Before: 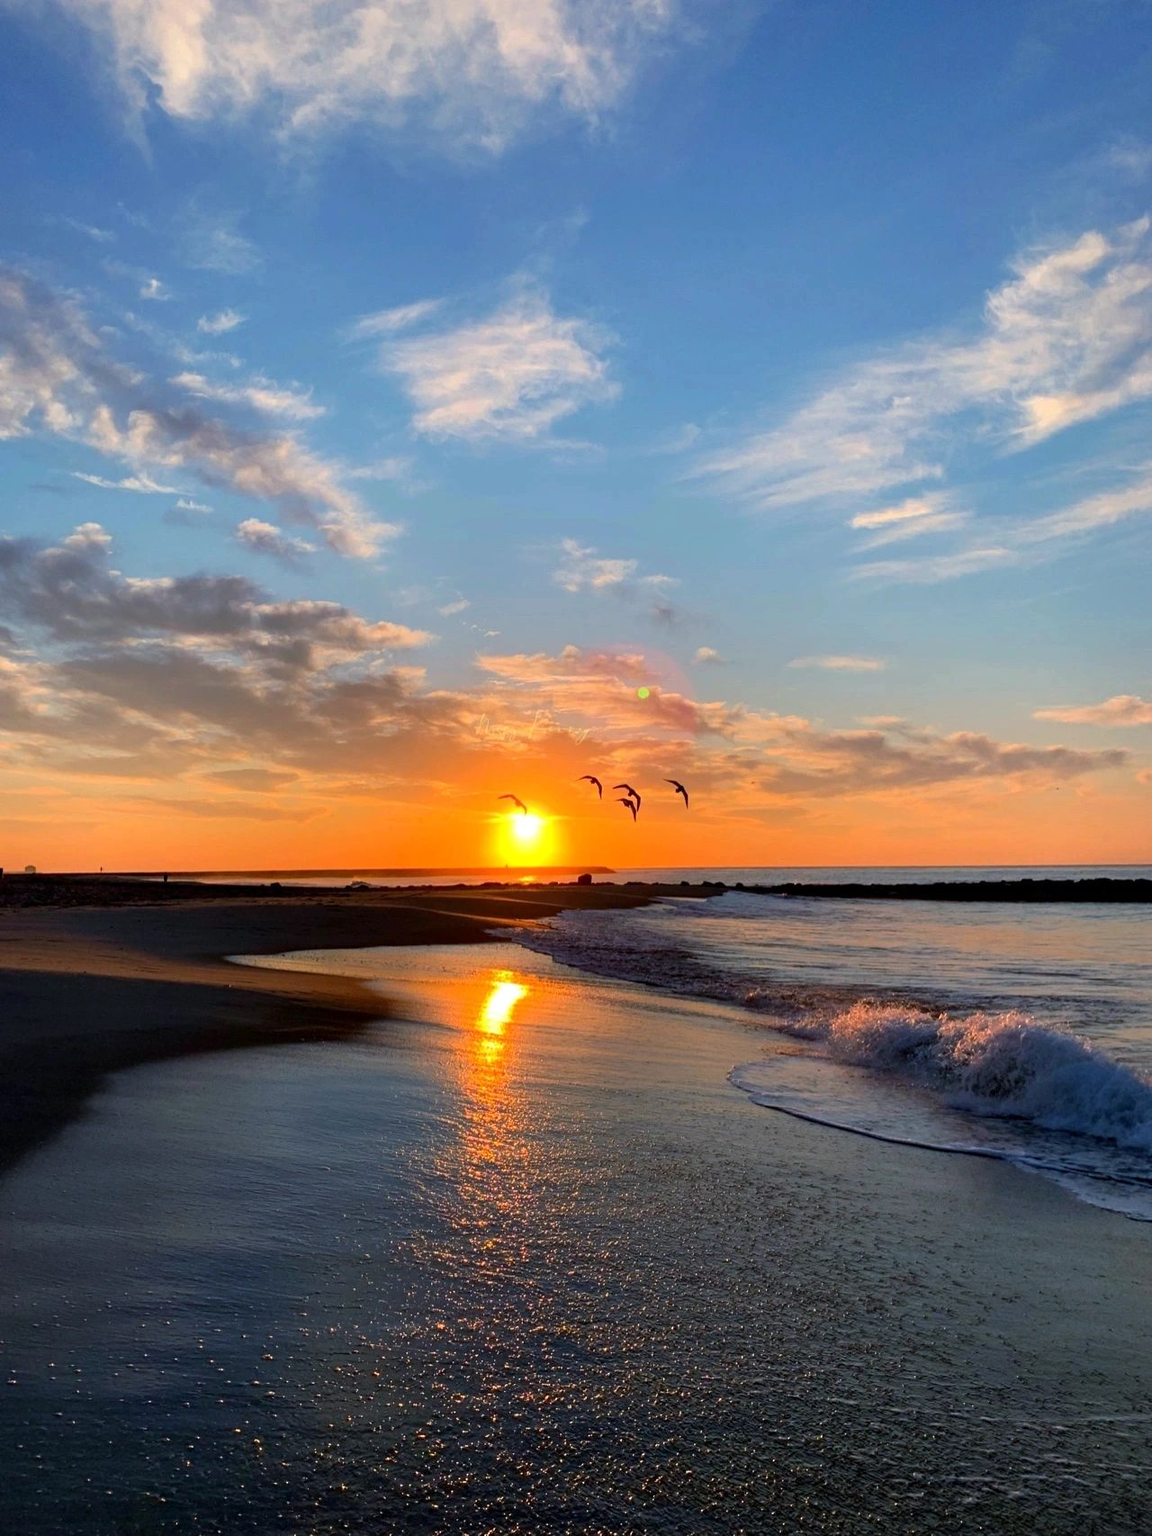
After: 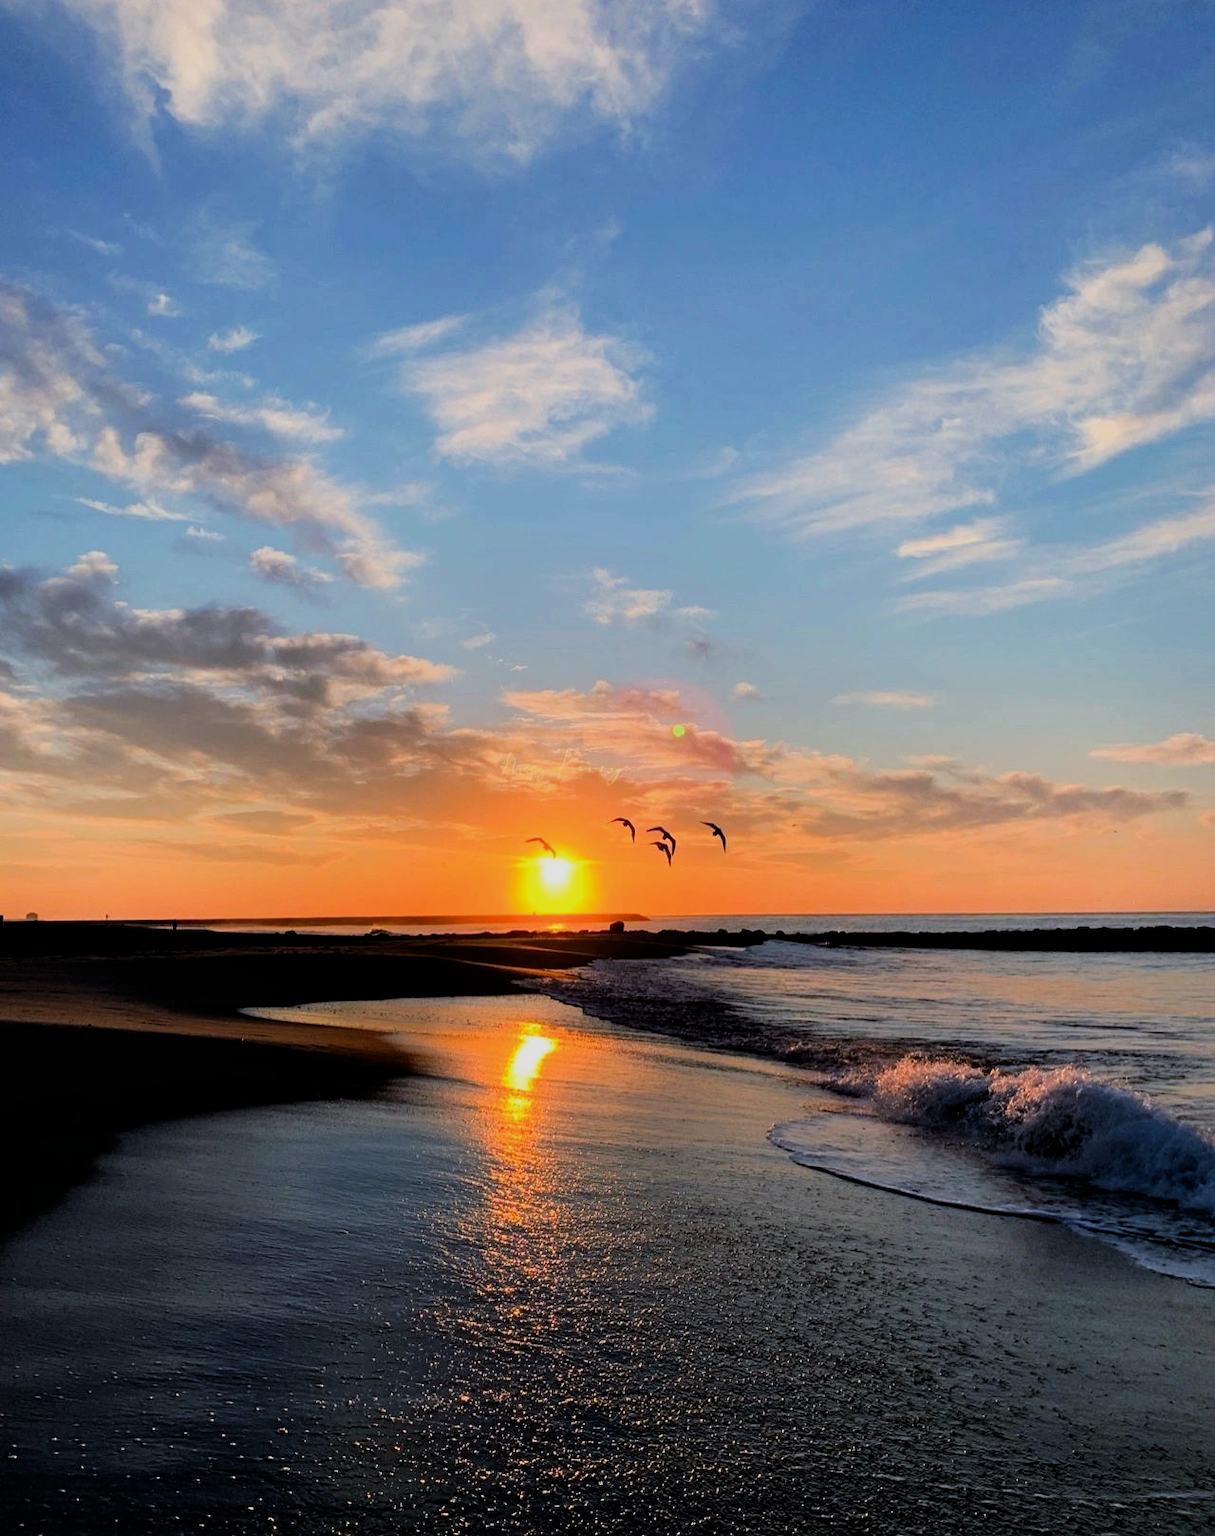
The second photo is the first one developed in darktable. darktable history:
filmic rgb: black relative exposure -5.14 EV, white relative exposure 3.96 EV, hardness 2.88, contrast 1.2, highlights saturation mix -28.6%
crop and rotate: top 0.012%, bottom 5.11%
